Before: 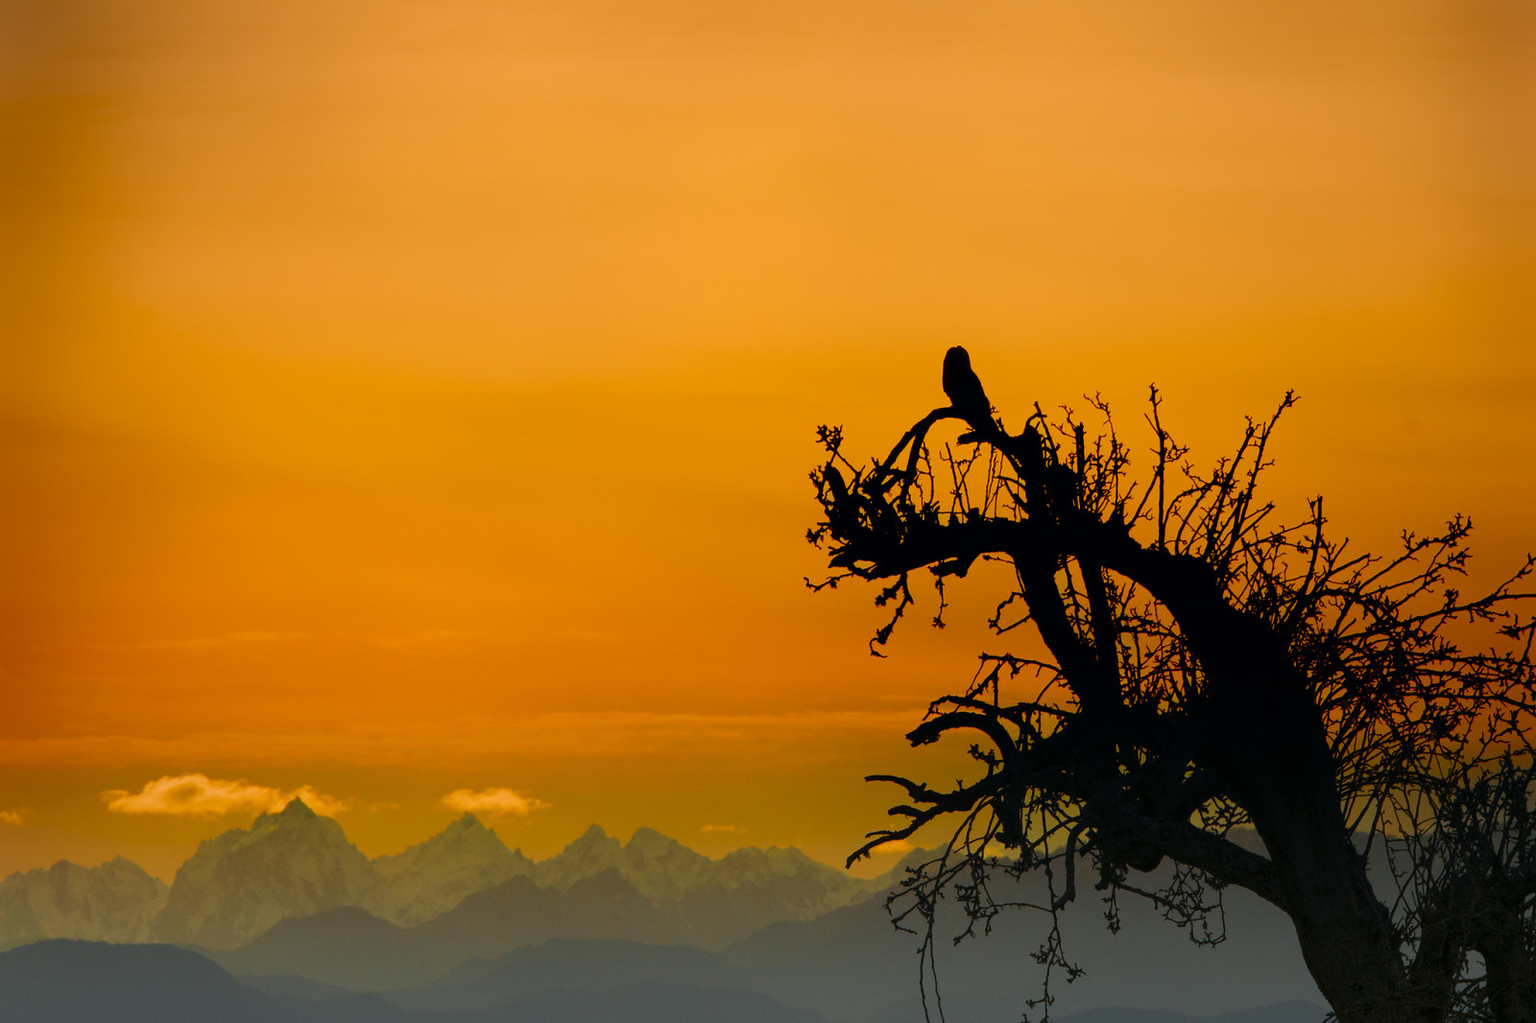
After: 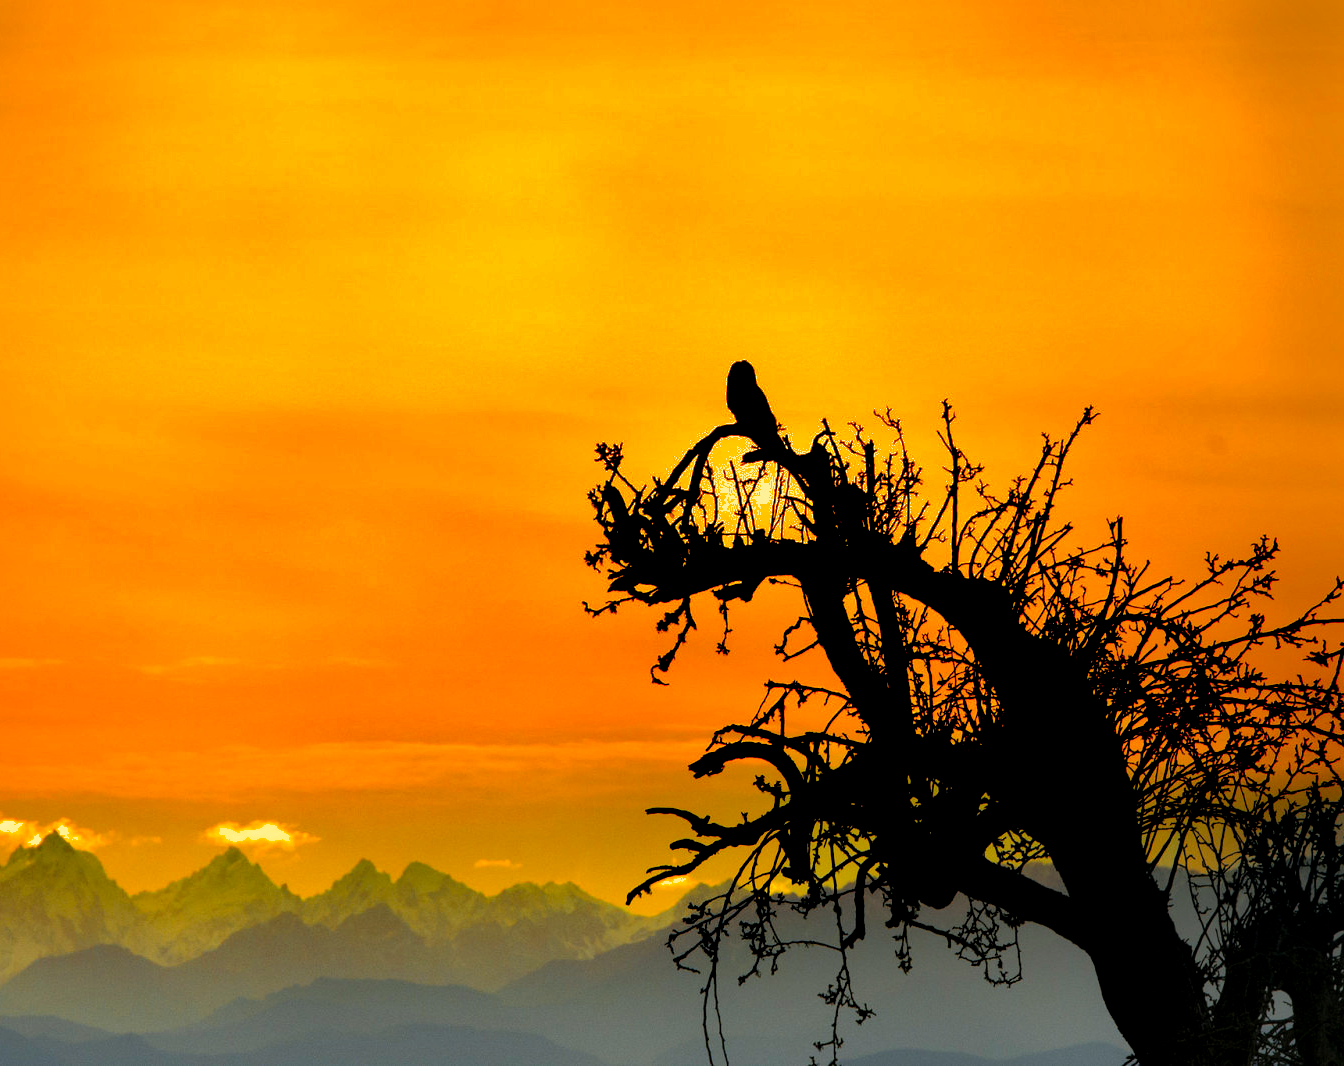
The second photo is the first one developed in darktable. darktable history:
contrast equalizer: octaves 7, y [[0.6 ×6], [0.55 ×6], [0 ×6], [0 ×6], [0 ×6]]
color balance rgb: perceptual saturation grading › global saturation 25.652%
tone equalizer: -8 EV -1.12 EV, -7 EV -0.996 EV, -6 EV -0.9 EV, -5 EV -0.581 EV, -3 EV 0.586 EV, -2 EV 0.864 EV, -1 EV 1.01 EV, +0 EV 1.06 EV
crop: left 15.948%
shadows and highlights: shadows 40.29, highlights -59.66
